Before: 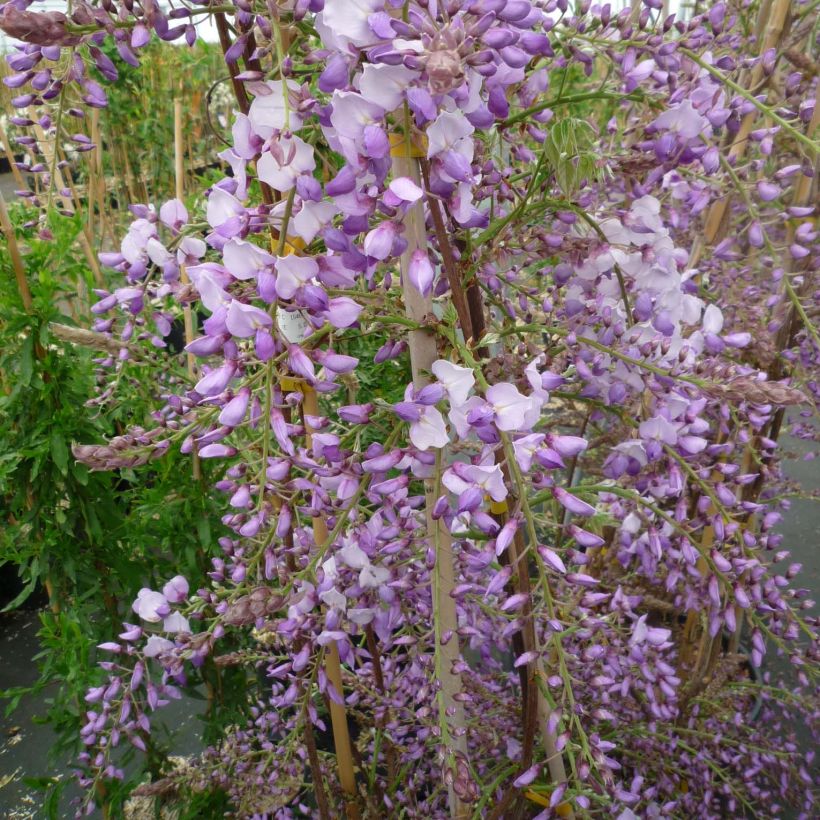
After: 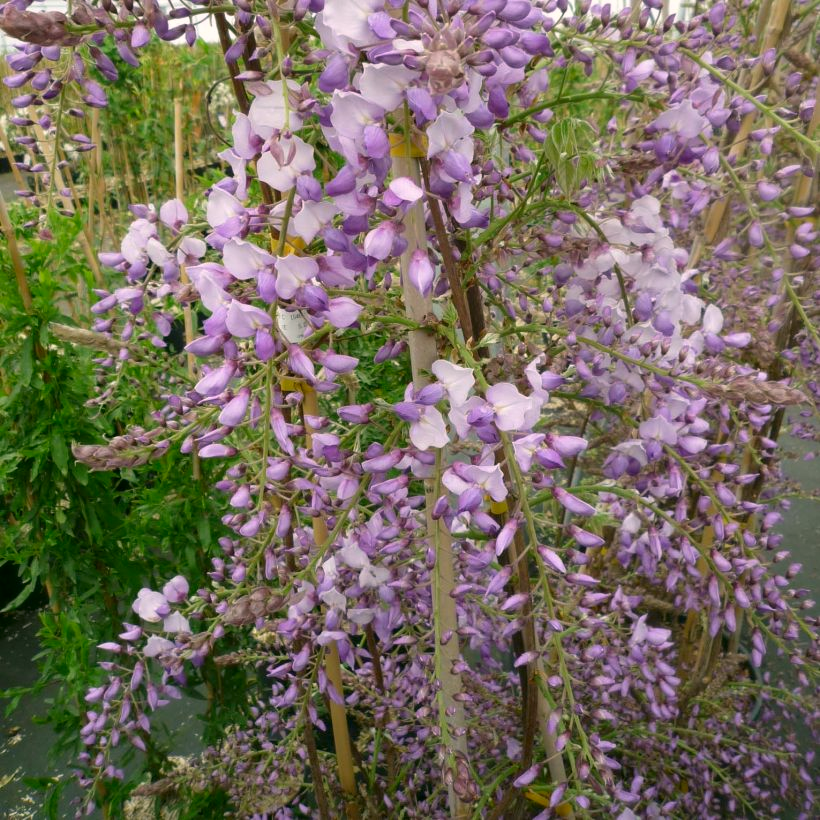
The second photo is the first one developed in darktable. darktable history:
color correction: highlights a* 3.96, highlights b* 4.95, shadows a* -7.39, shadows b* 4.9
